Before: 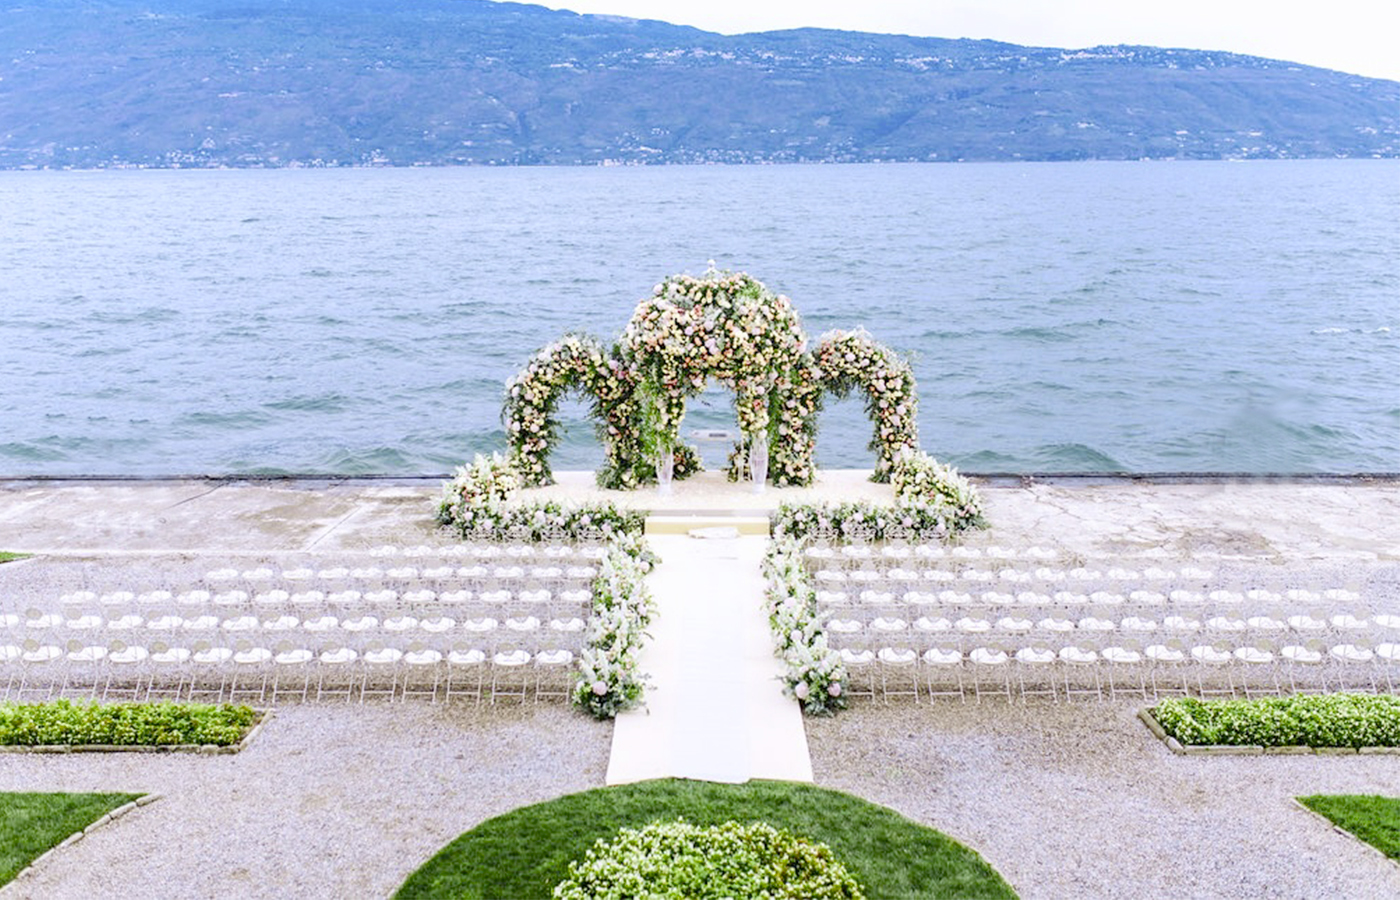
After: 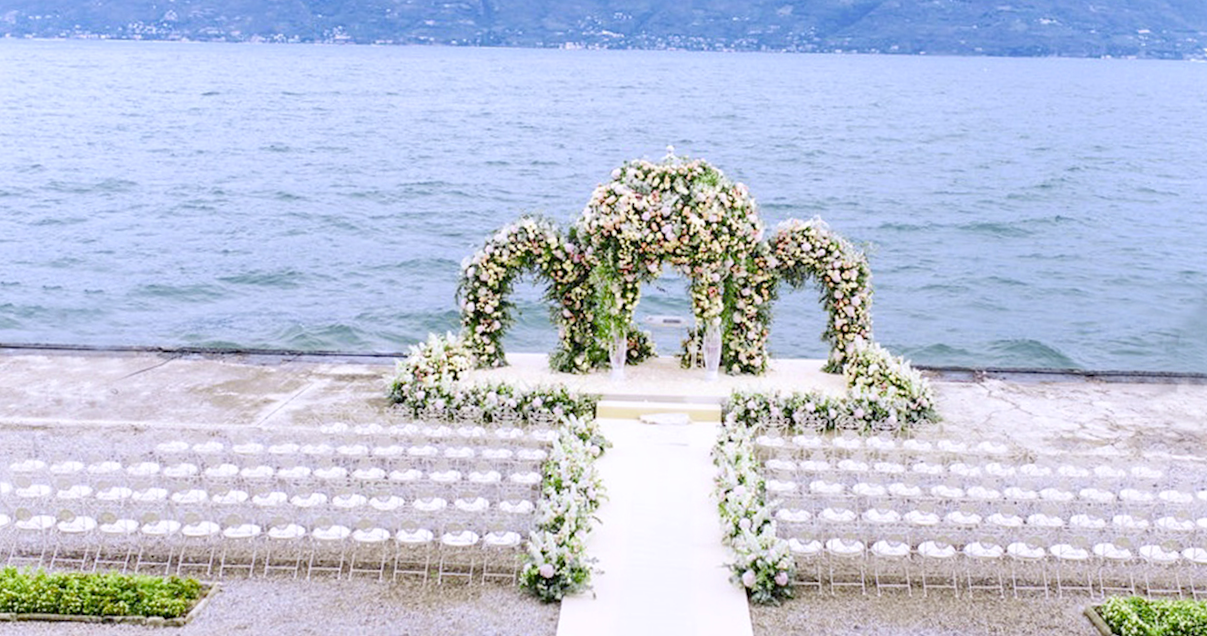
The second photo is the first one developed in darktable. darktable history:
crop and rotate: left 2.425%, top 11.305%, right 9.6%, bottom 15.08%
white balance: red 1.004, blue 1.024
rotate and perspective: rotation 1.57°, crop left 0.018, crop right 0.982, crop top 0.039, crop bottom 0.961
